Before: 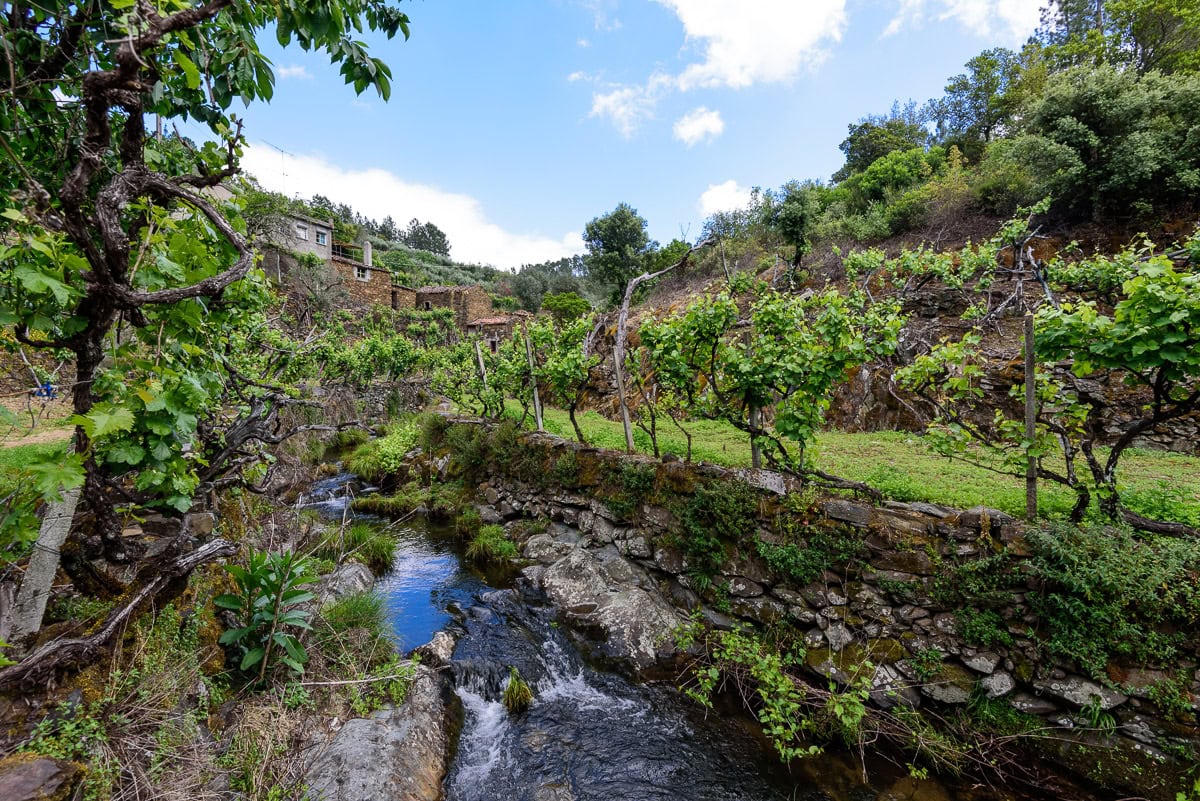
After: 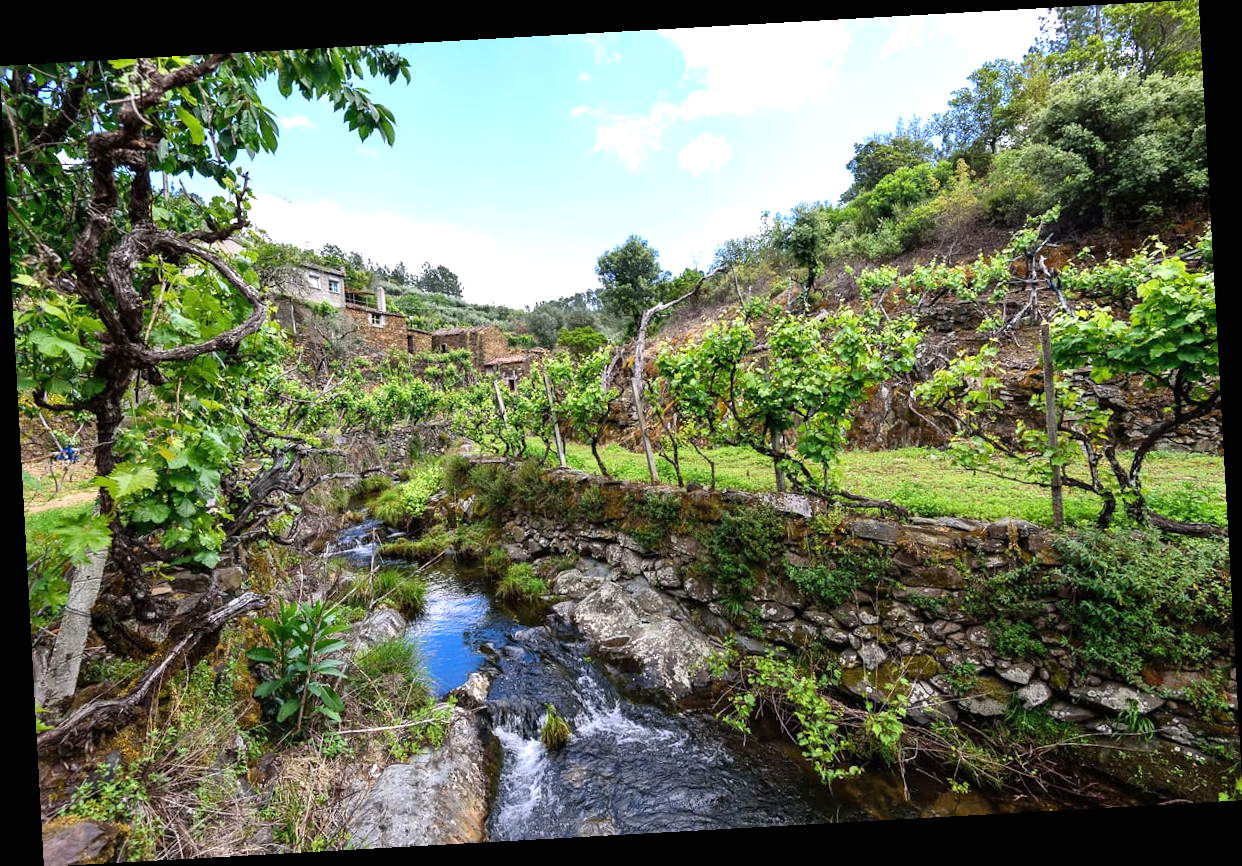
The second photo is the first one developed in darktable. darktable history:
rotate and perspective: rotation -3.18°, automatic cropping off
exposure: black level correction 0, exposure 0.7 EV, compensate exposure bias true, compensate highlight preservation false
